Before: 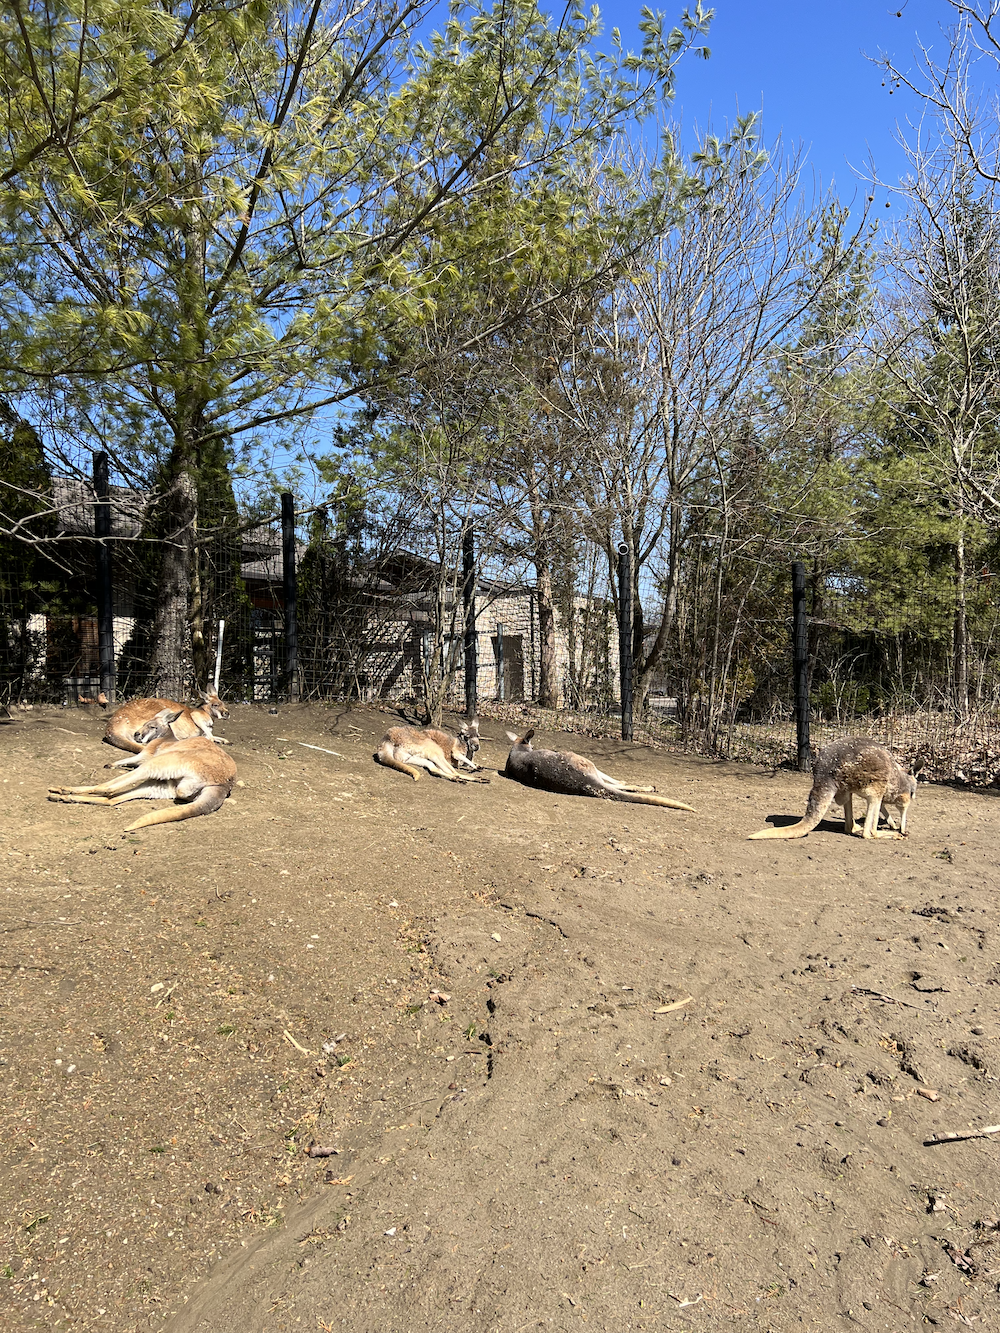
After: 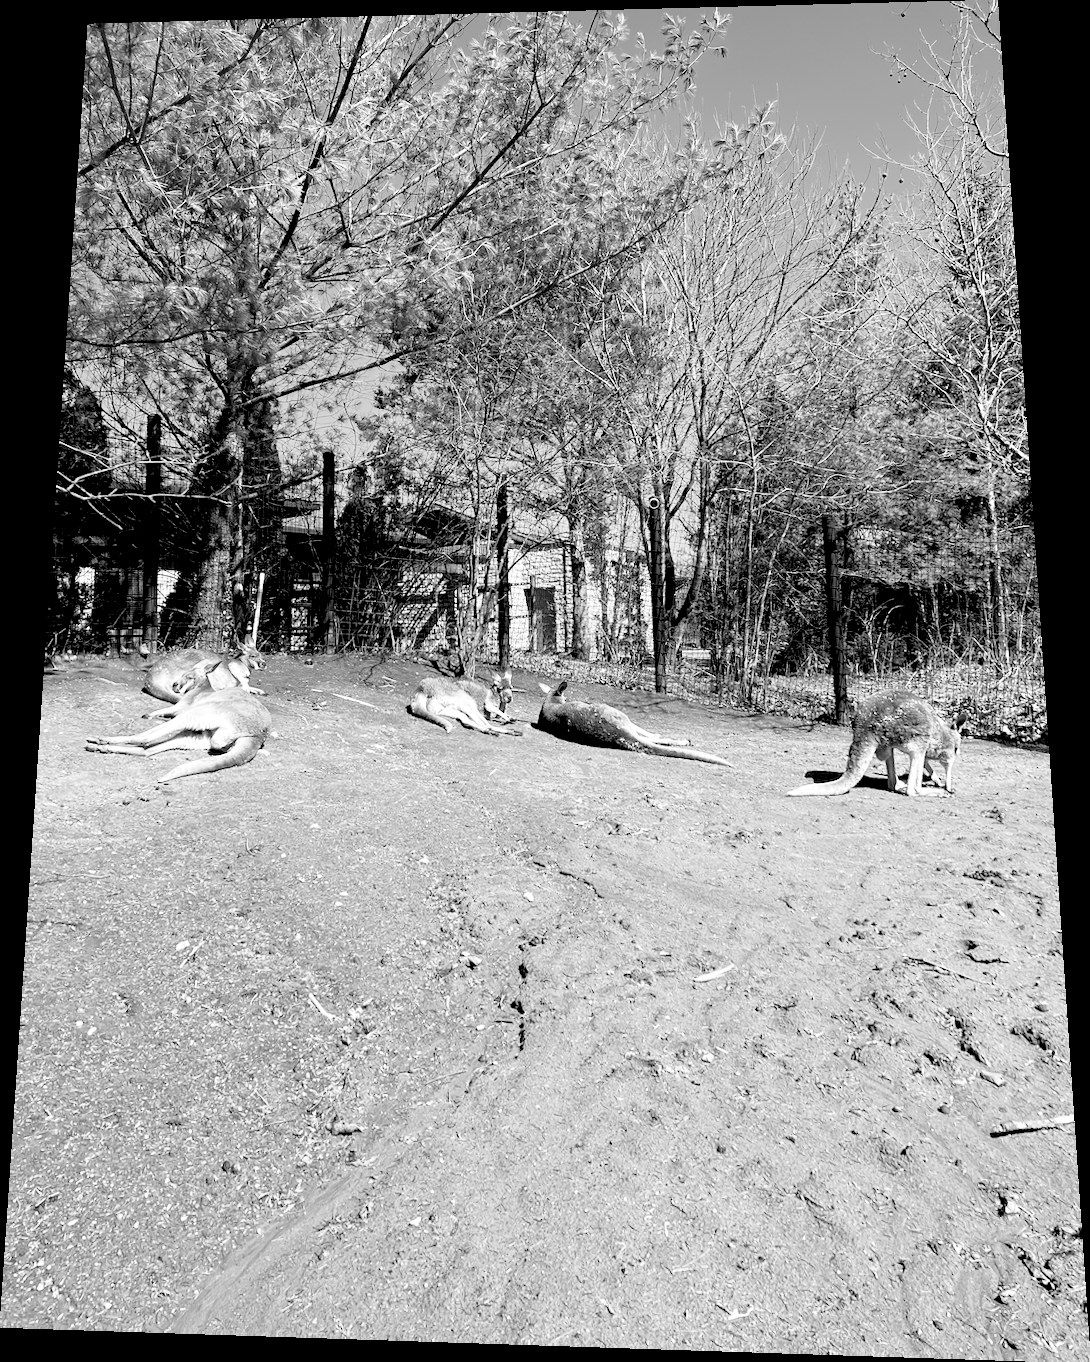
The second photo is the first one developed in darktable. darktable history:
rotate and perspective: rotation 0.128°, lens shift (vertical) -0.181, lens shift (horizontal) -0.044, shear 0.001, automatic cropping off
monochrome: on, module defaults
filmic rgb: black relative exposure -5.83 EV, white relative exposure 3.4 EV, hardness 3.68
levels: levels [0.073, 0.497, 0.972]
contrast brightness saturation: saturation -0.05
color balance: output saturation 110%
white balance: red 0.967, blue 1.049
exposure: black level correction 0, exposure 0.7 EV, compensate exposure bias true, compensate highlight preservation false
